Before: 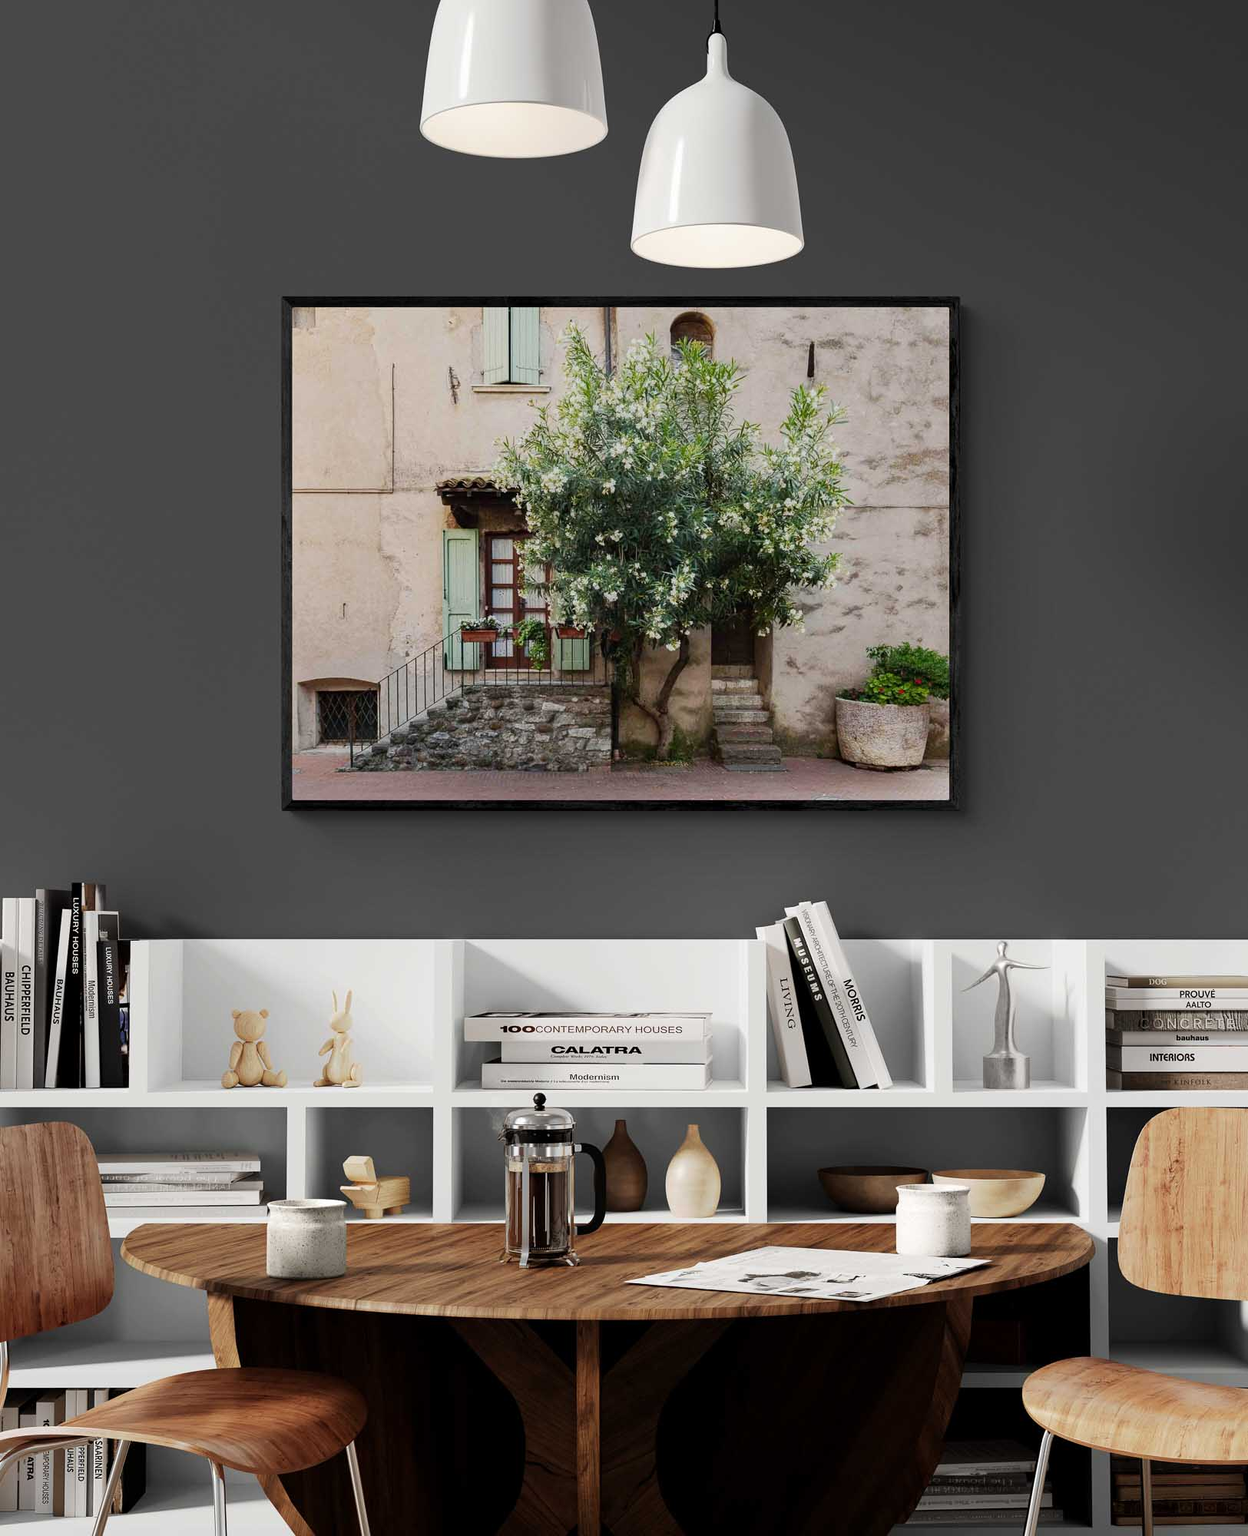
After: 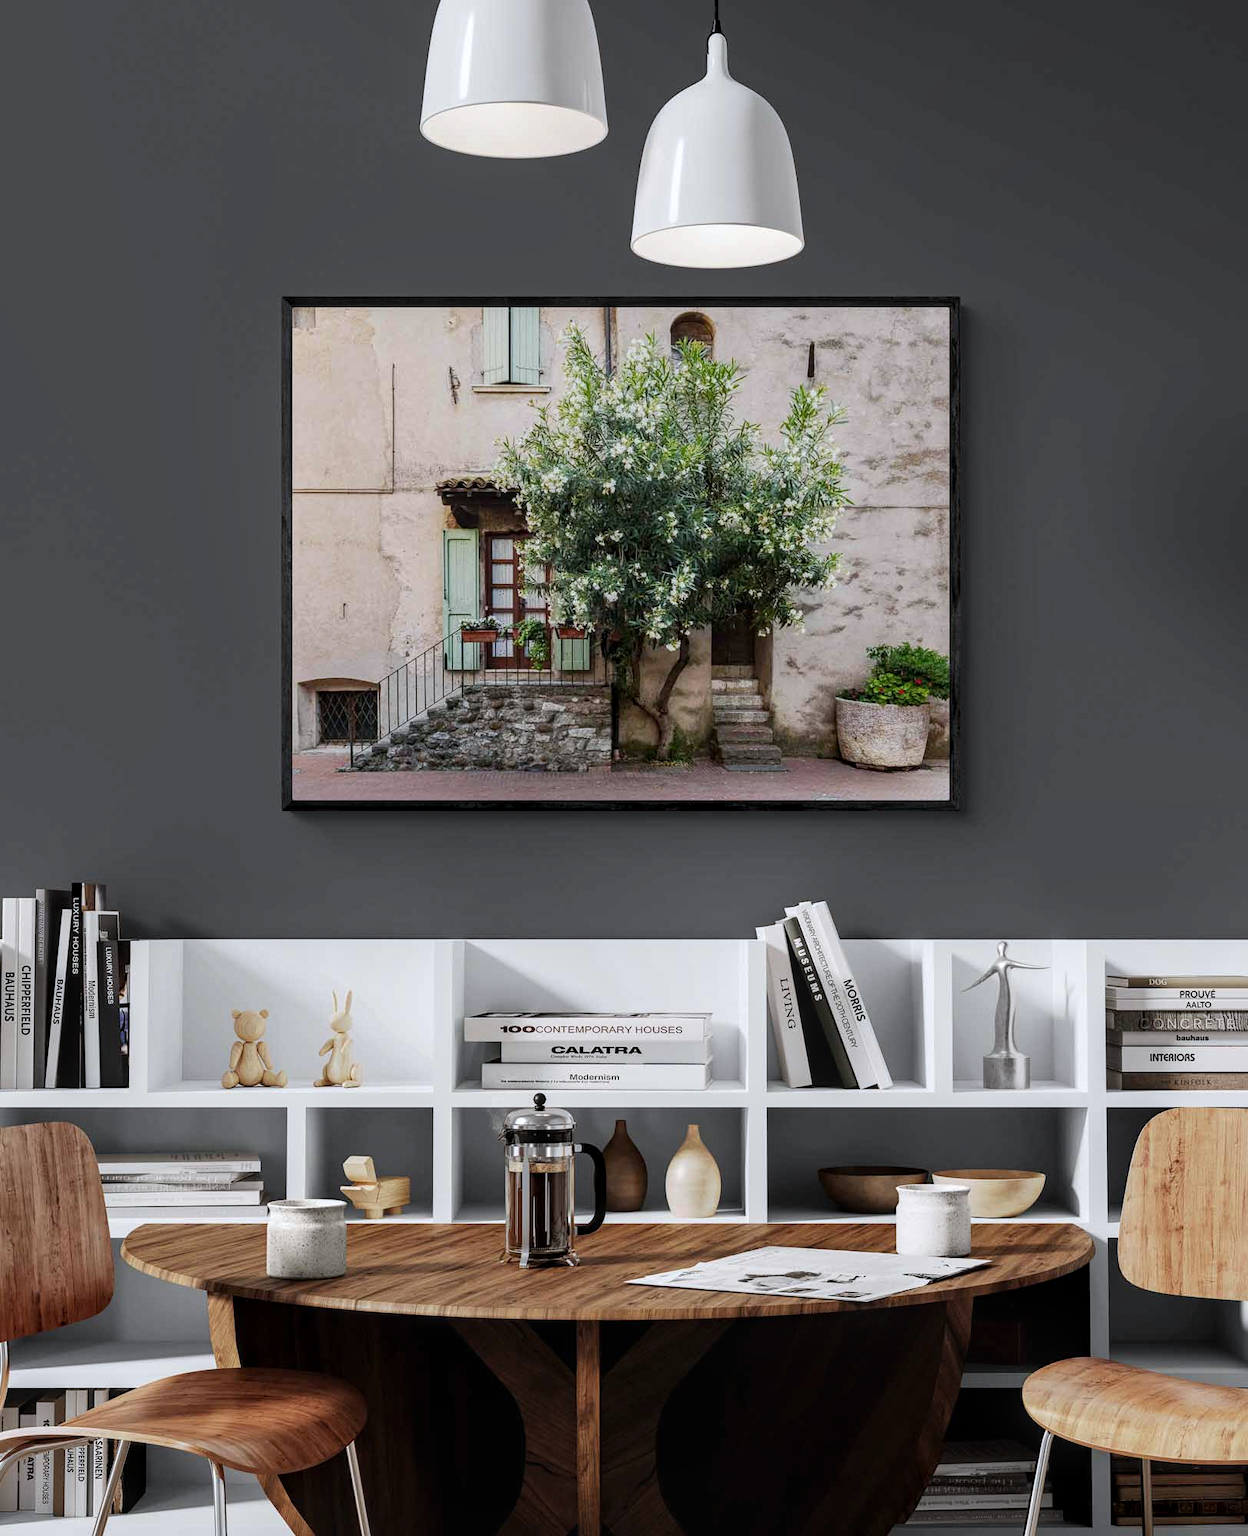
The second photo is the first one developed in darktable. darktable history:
white balance: red 0.983, blue 1.036
local contrast: on, module defaults
